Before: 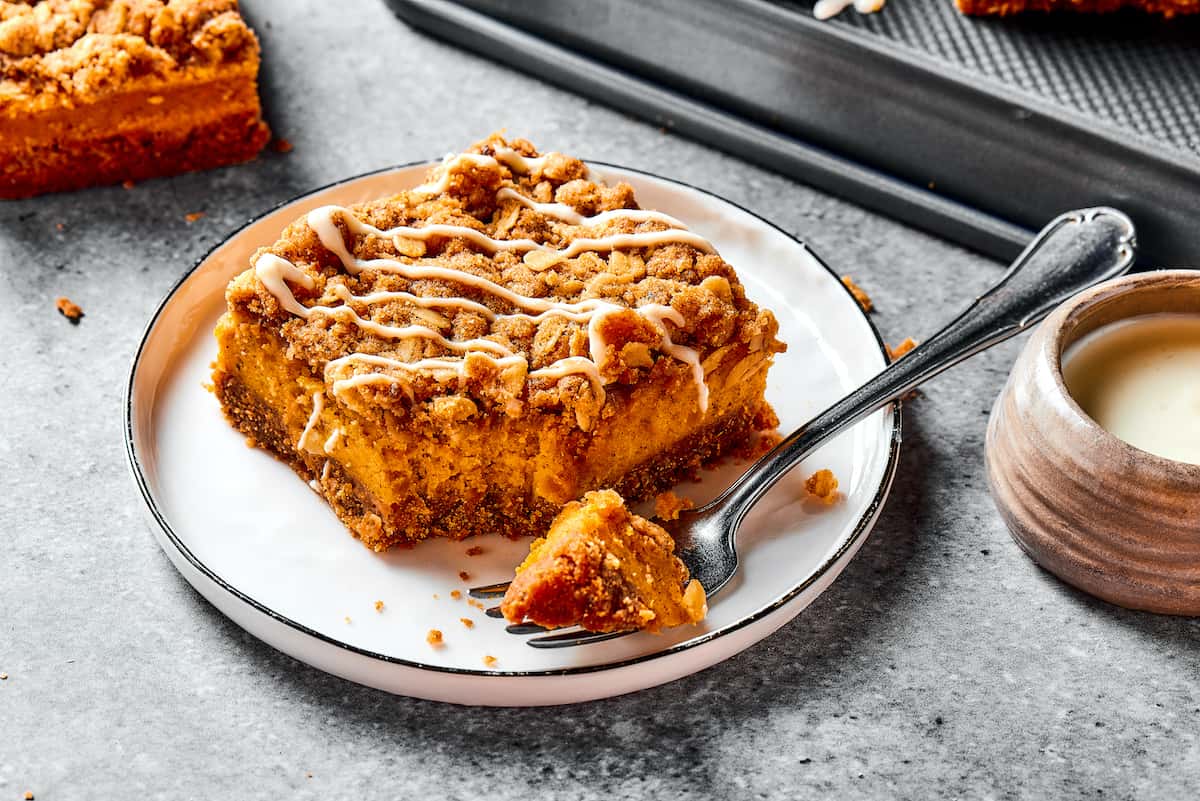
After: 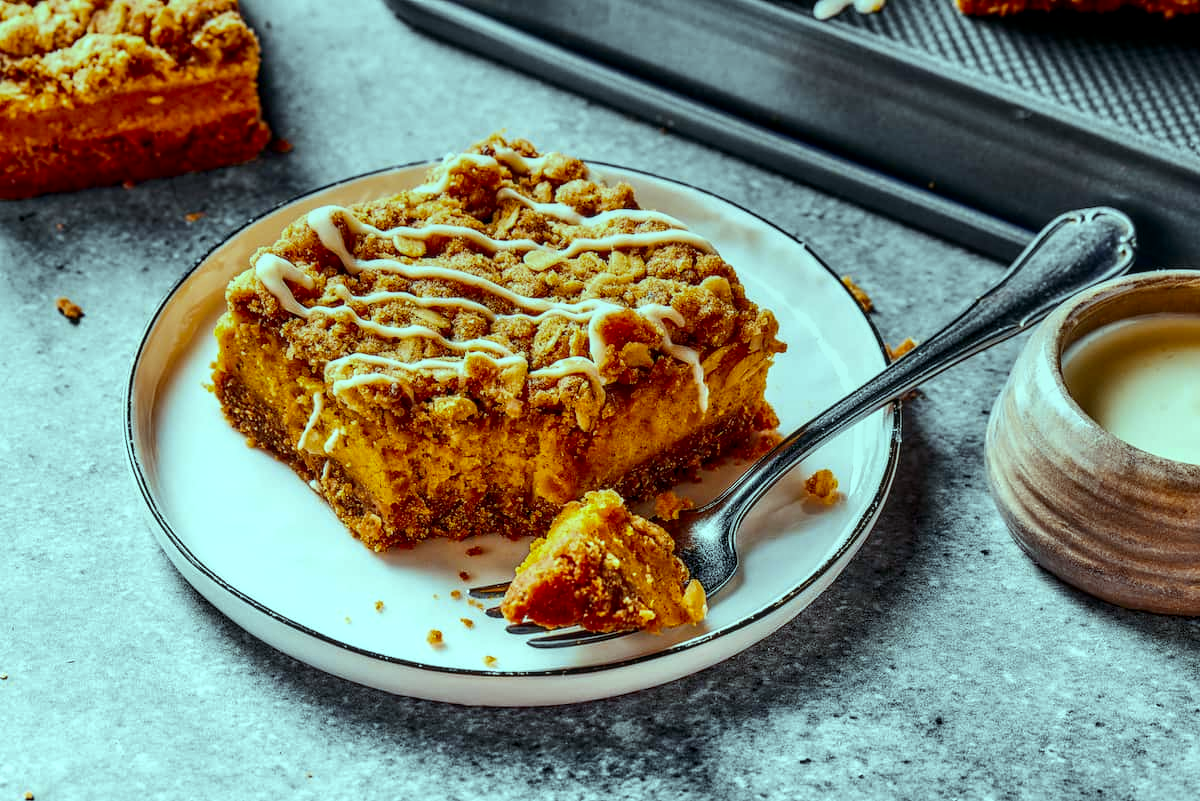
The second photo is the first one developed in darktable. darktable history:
contrast brightness saturation: contrast 0.08, saturation 0.2
exposure: exposure 0.014 EV, compensate highlight preservation false
local contrast: on, module defaults
graduated density: rotation 5.63°, offset 76.9
color balance: mode lift, gamma, gain (sRGB), lift [0.997, 0.979, 1.021, 1.011], gamma [1, 1.084, 0.916, 0.998], gain [1, 0.87, 1.13, 1.101], contrast 4.55%, contrast fulcrum 38.24%, output saturation 104.09%
